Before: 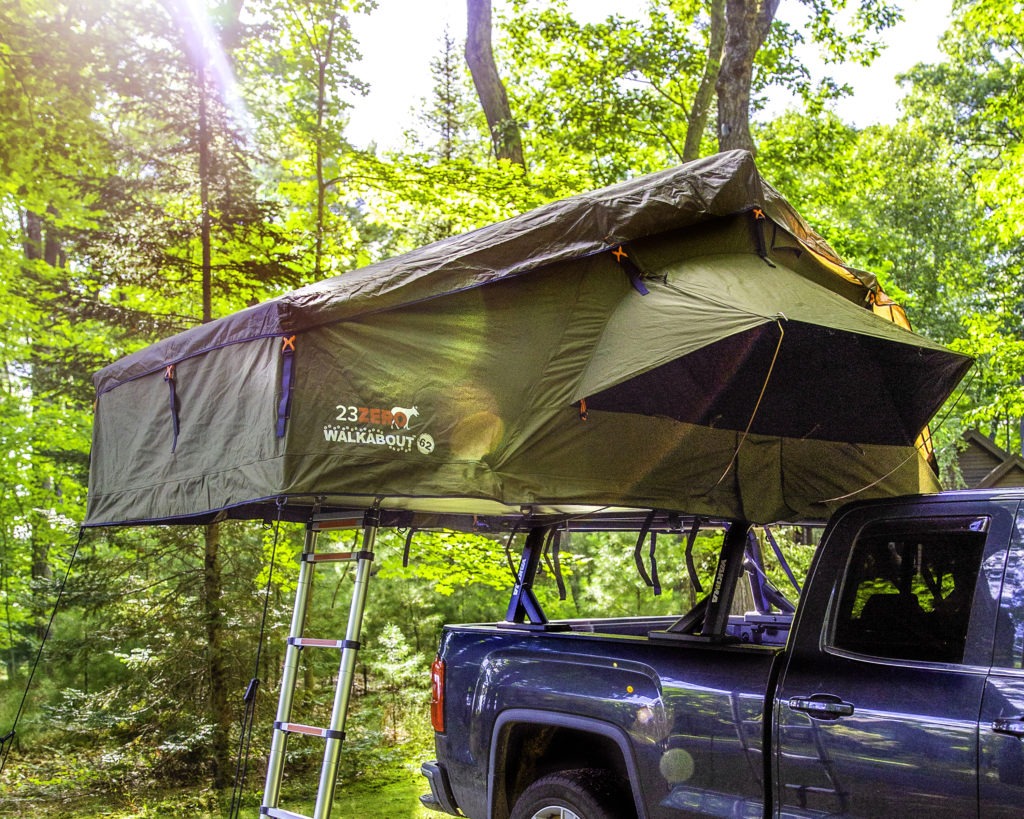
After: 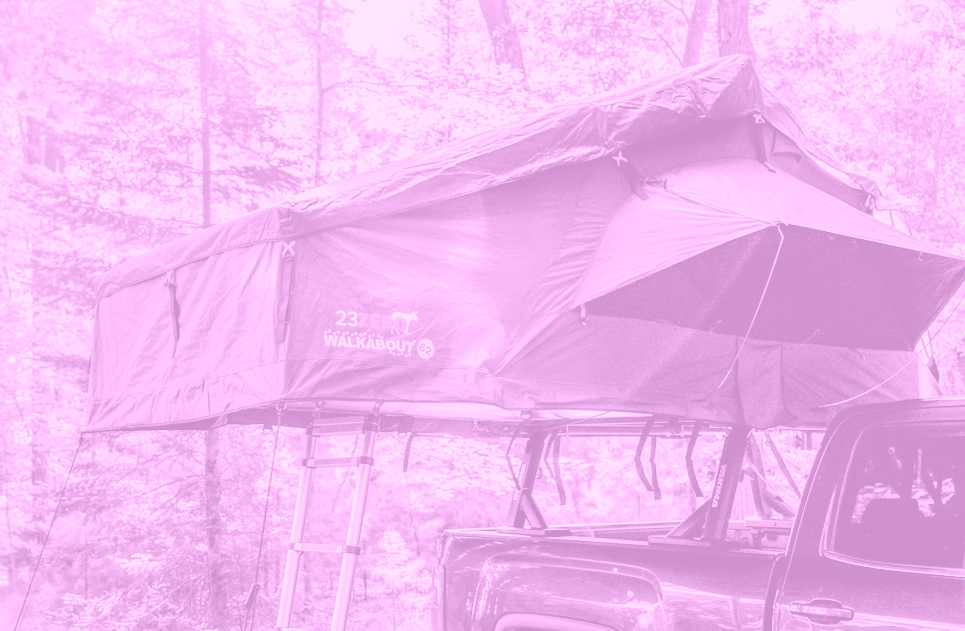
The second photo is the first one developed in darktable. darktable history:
crop and rotate: angle 0.03°, top 11.643%, right 5.651%, bottom 11.189%
tone equalizer: -8 EV 0.001 EV, -7 EV -0.004 EV, -6 EV 0.009 EV, -5 EV 0.032 EV, -4 EV 0.276 EV, -3 EV 0.644 EV, -2 EV 0.584 EV, -1 EV 0.187 EV, +0 EV 0.024 EV
colorize: hue 331.2°, saturation 69%, source mix 30.28%, lightness 69.02%, version 1
haze removal: strength 0.29, distance 0.25, compatibility mode true, adaptive false
